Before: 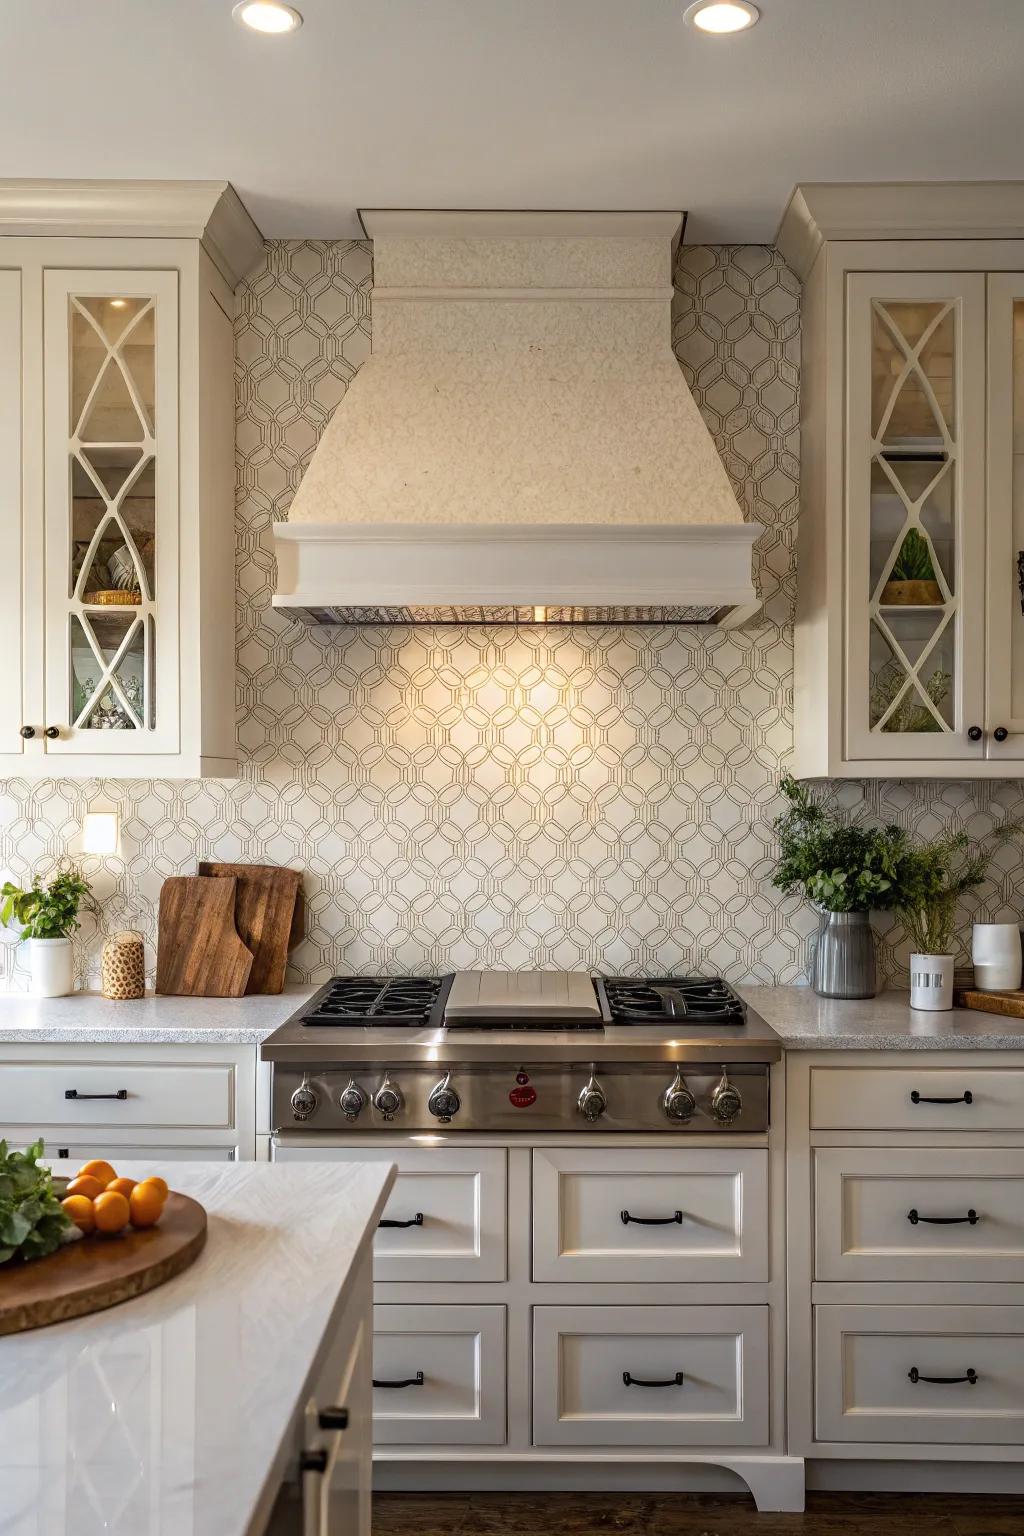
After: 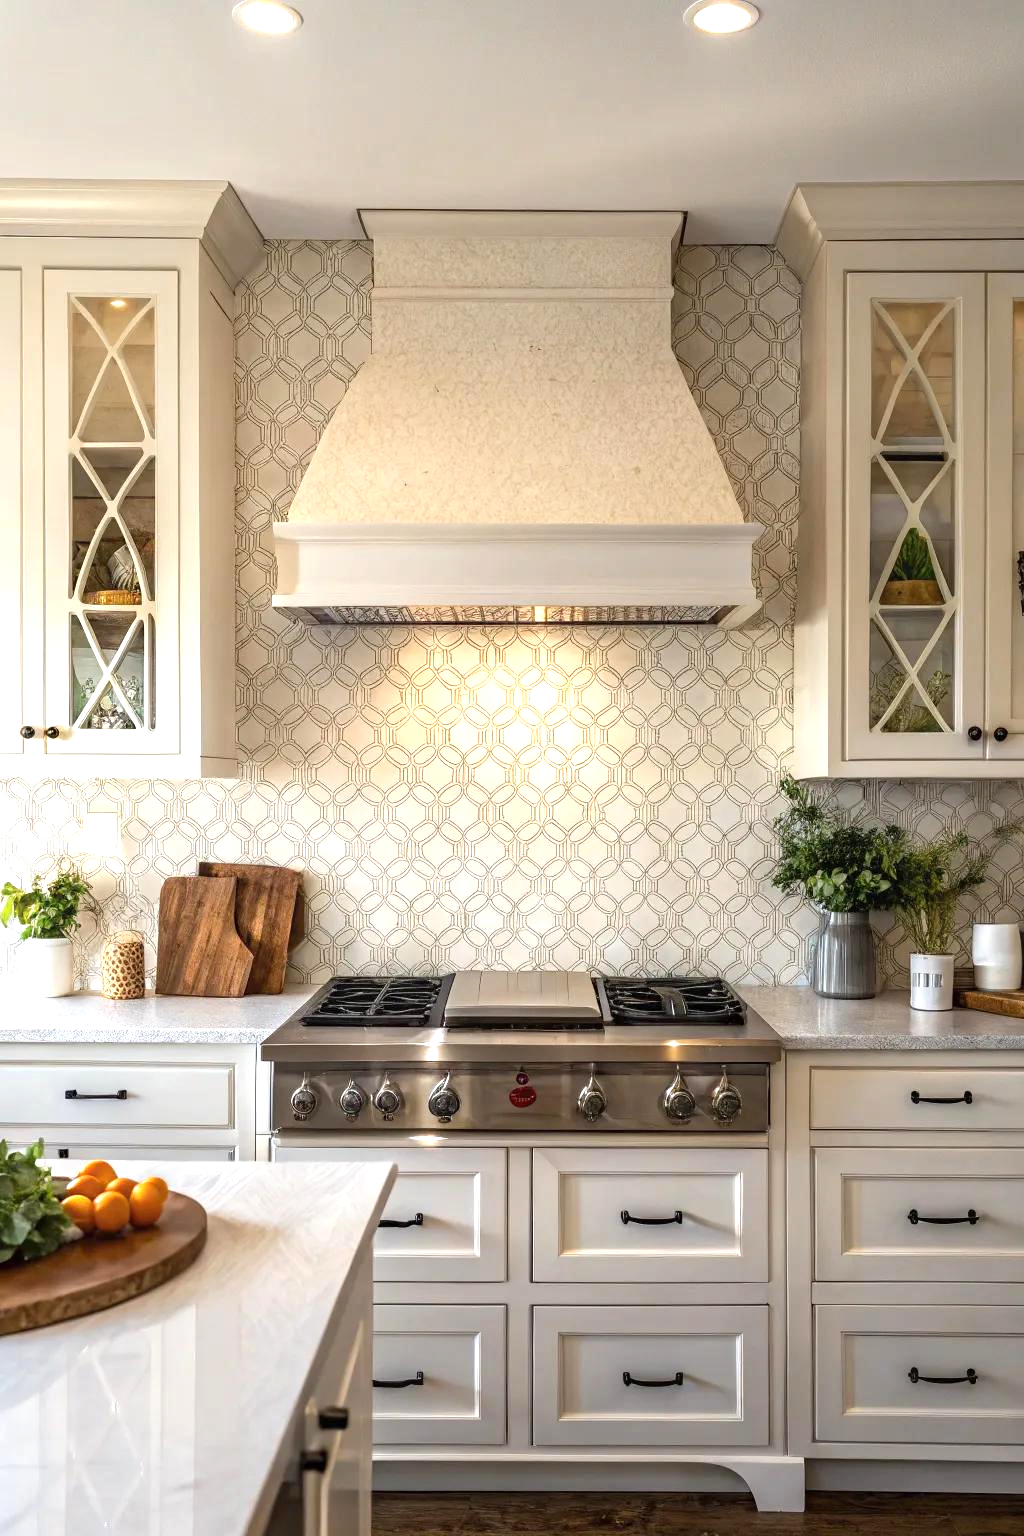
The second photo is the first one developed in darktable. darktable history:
exposure: exposure 0.646 EV, compensate highlight preservation false
